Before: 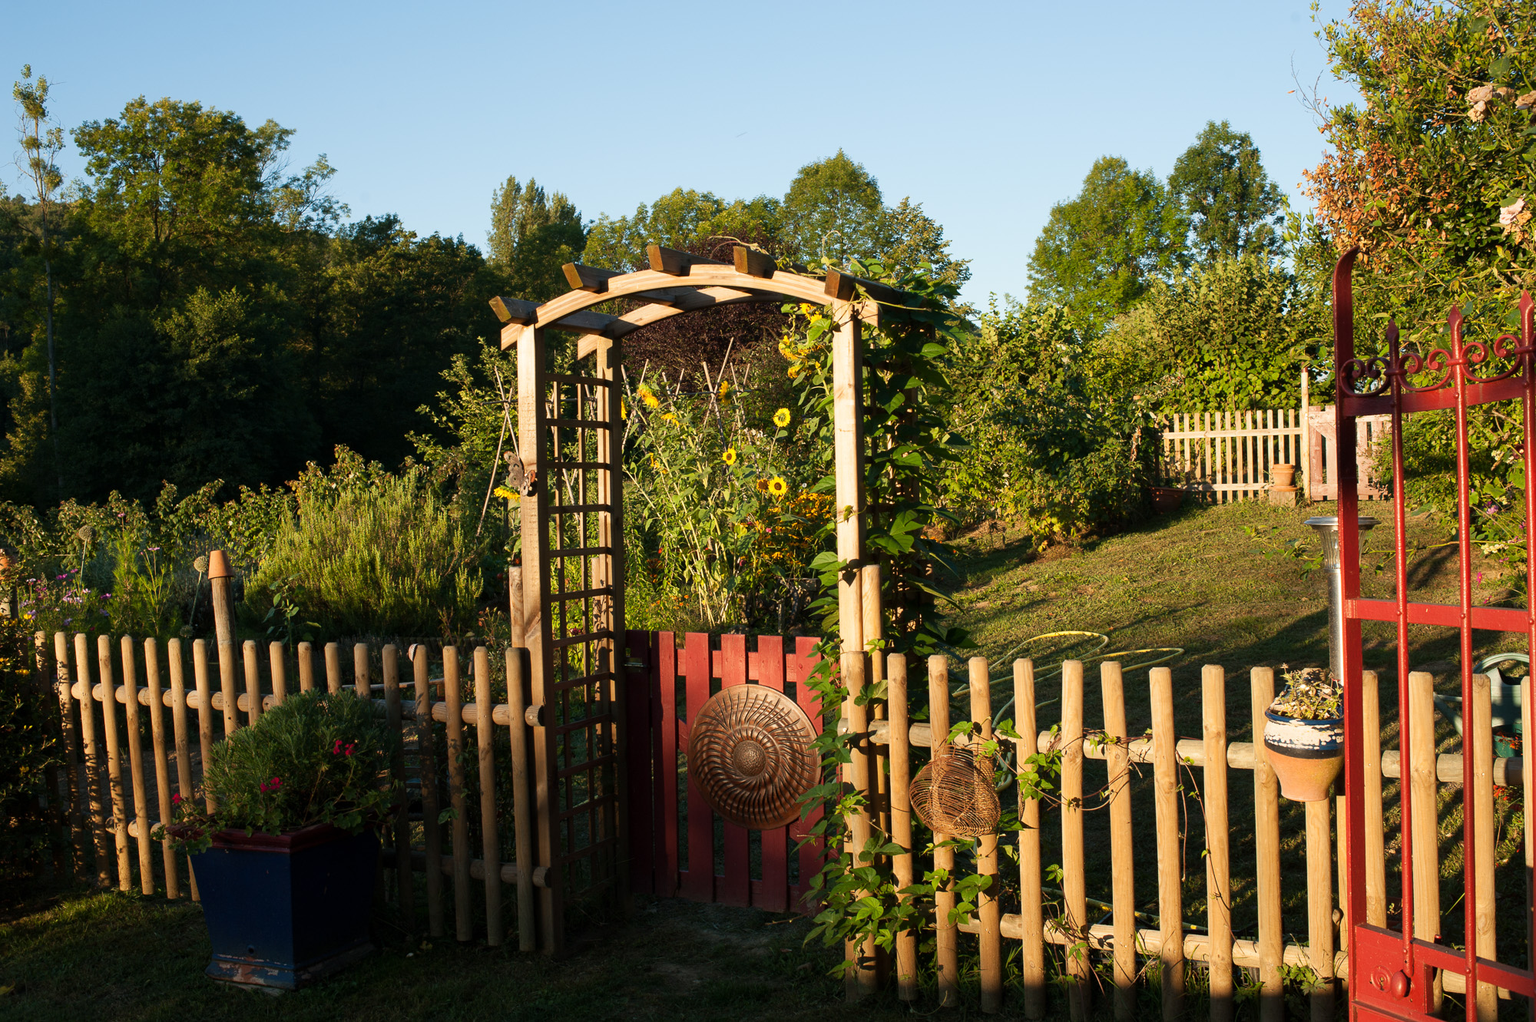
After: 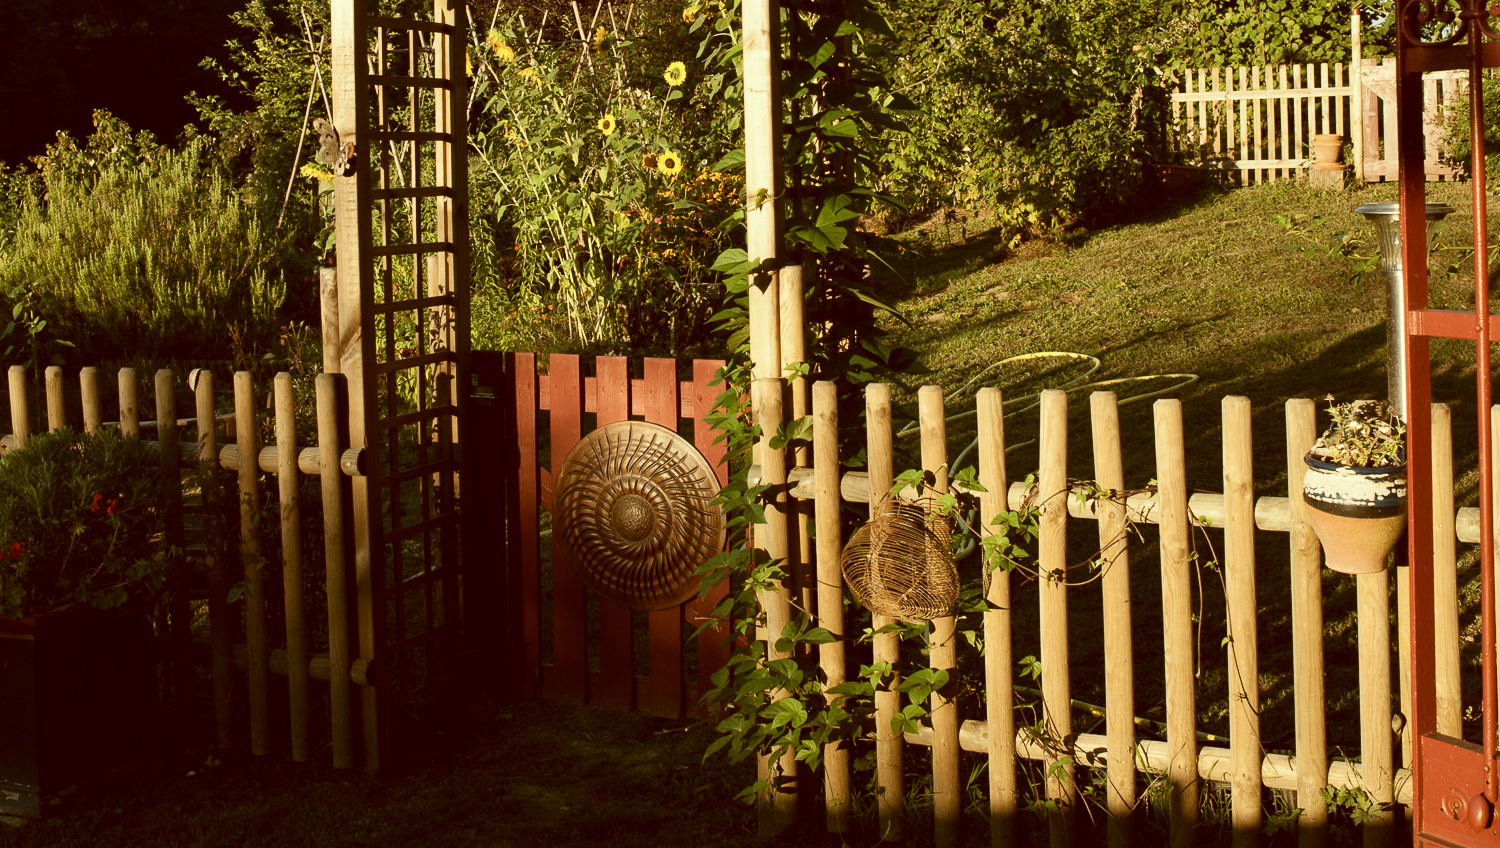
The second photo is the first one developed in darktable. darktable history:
crop and rotate: left 17.173%, top 35.397%, right 7.817%, bottom 0.886%
color correction: highlights a* -6.31, highlights b* 9.15, shadows a* 10.01, shadows b* 23.44
contrast brightness saturation: contrast 0.103, saturation -0.296
